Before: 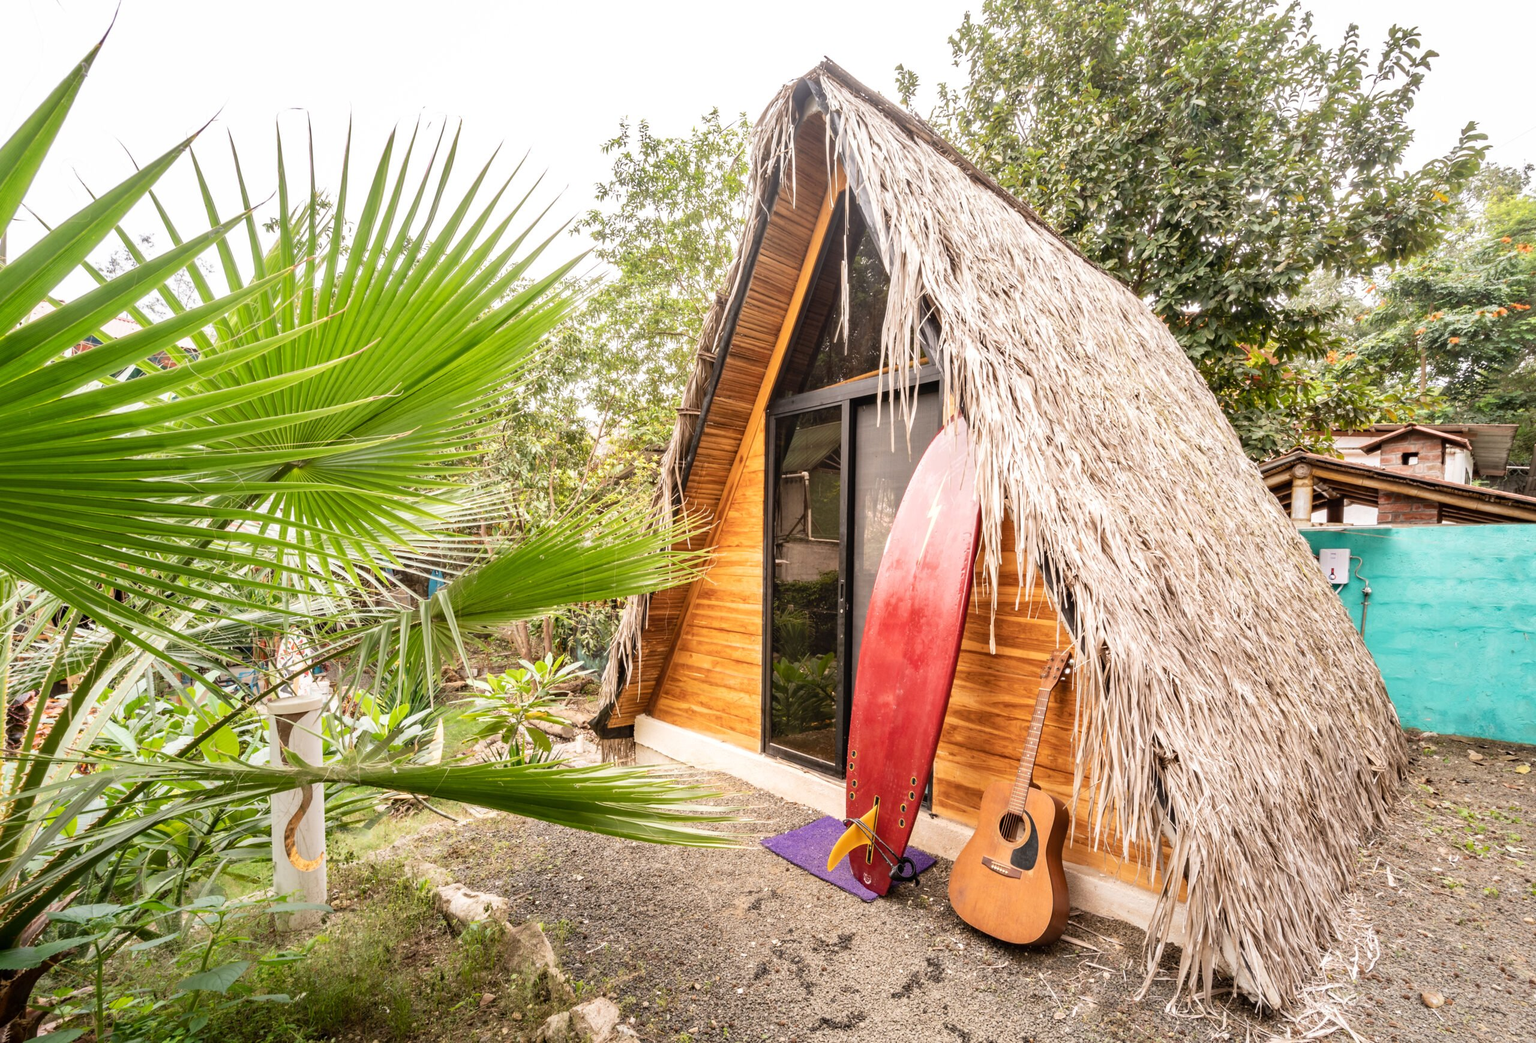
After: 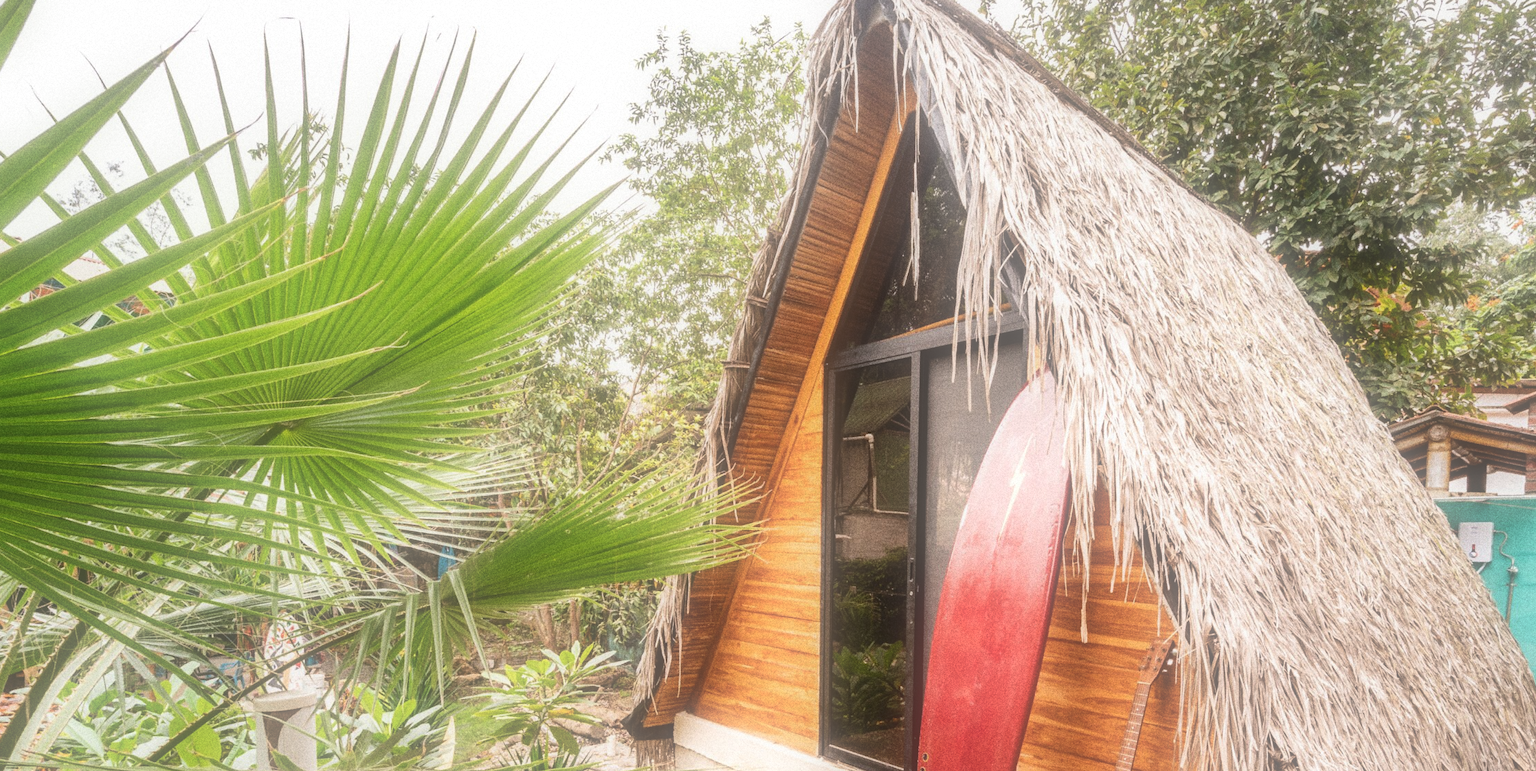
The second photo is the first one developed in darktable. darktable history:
crop: left 3.015%, top 8.969%, right 9.647%, bottom 26.457%
grain: coarseness 14.49 ISO, strength 48.04%, mid-tones bias 35%
soften: size 60.24%, saturation 65.46%, brightness 0.506 EV, mix 25.7%
